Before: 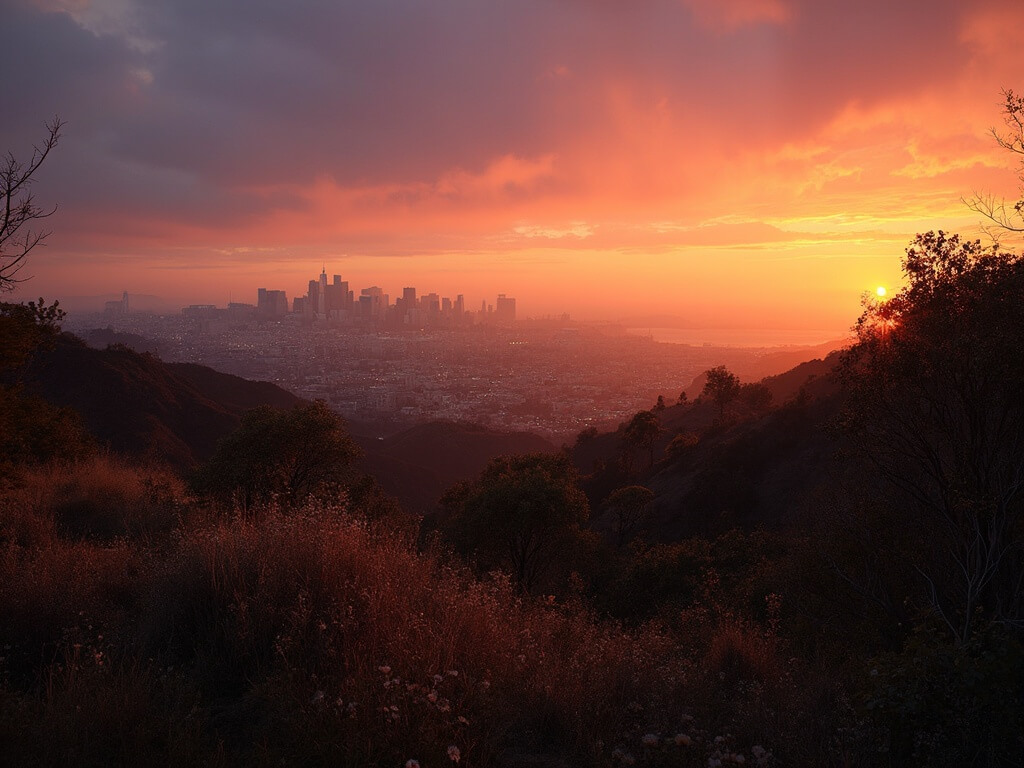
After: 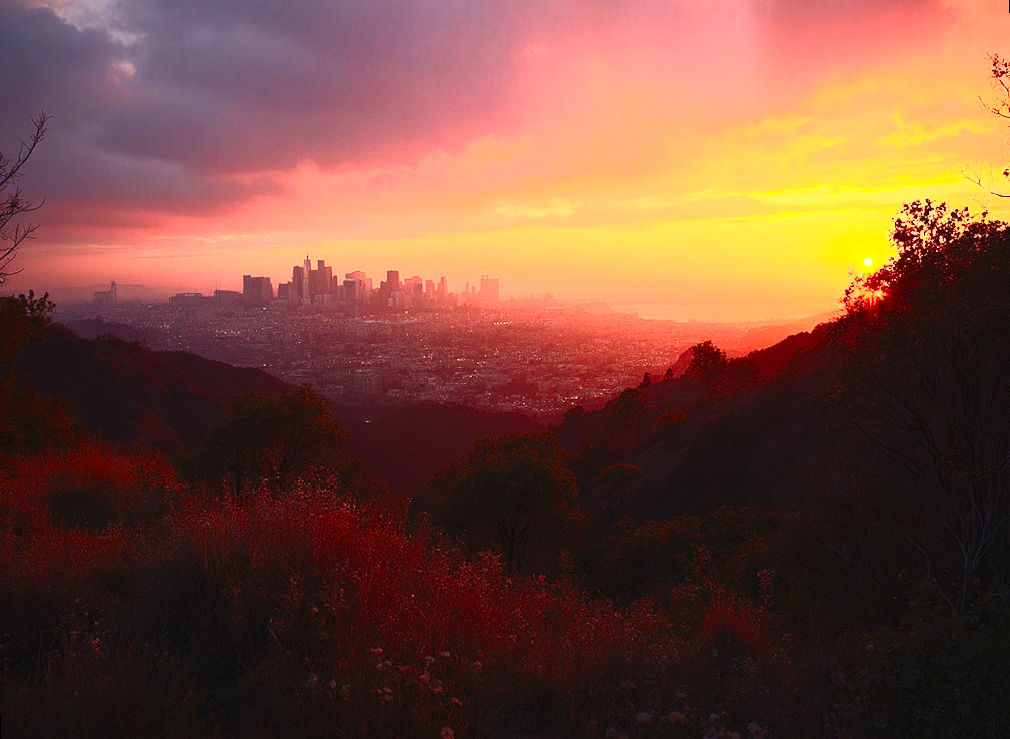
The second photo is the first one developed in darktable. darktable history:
rotate and perspective: rotation -1.32°, lens shift (horizontal) -0.031, crop left 0.015, crop right 0.985, crop top 0.047, crop bottom 0.982
contrast brightness saturation: contrast 0.83, brightness 0.59, saturation 0.59
